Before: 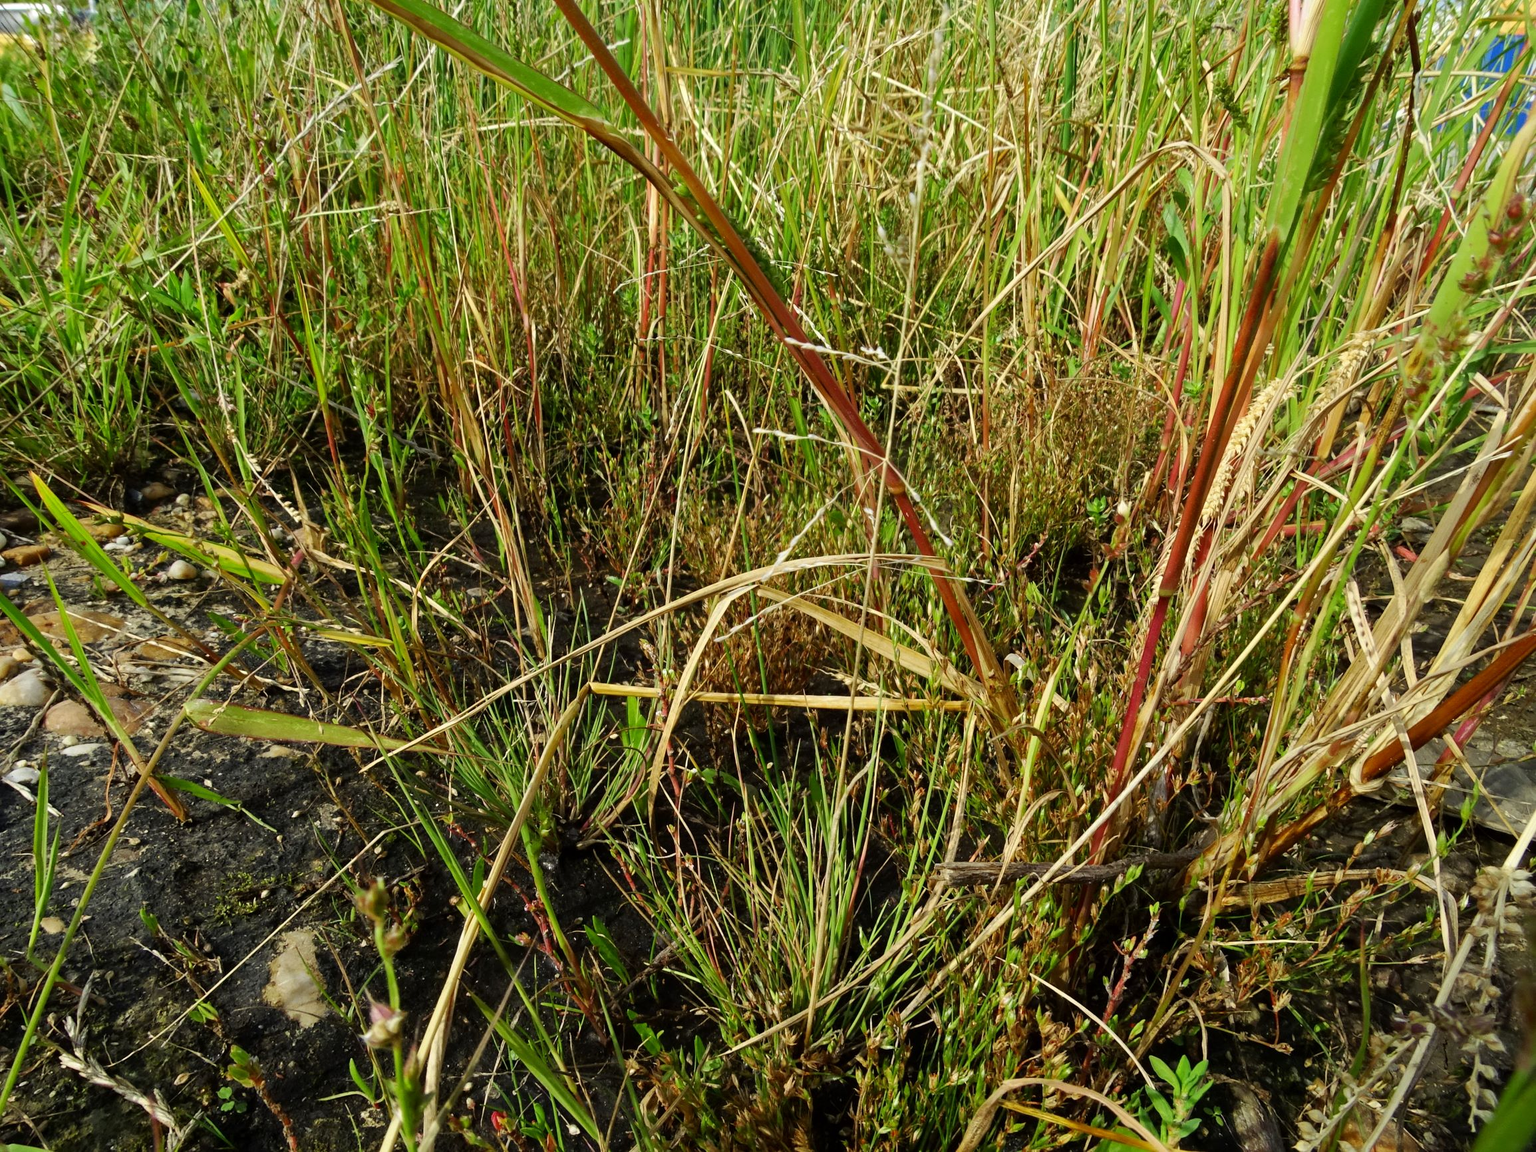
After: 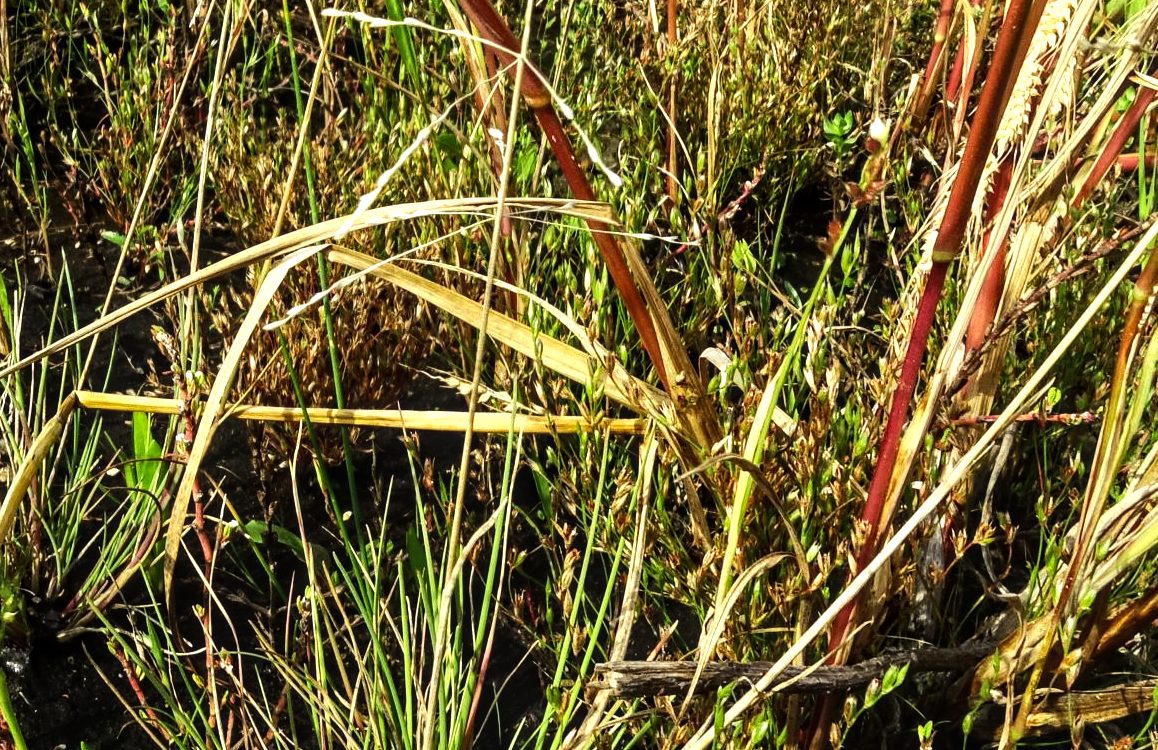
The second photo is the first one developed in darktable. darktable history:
tone equalizer: -8 EV -1.08 EV, -7 EV -0.971 EV, -6 EV -0.872 EV, -5 EV -0.575 EV, -3 EV 0.553 EV, -2 EV 0.849 EV, -1 EV 1 EV, +0 EV 1.06 EV, edges refinement/feathering 500, mask exposure compensation -1.57 EV, preserve details no
local contrast: on, module defaults
crop: left 35.122%, top 36.714%, right 14.708%, bottom 19.967%
